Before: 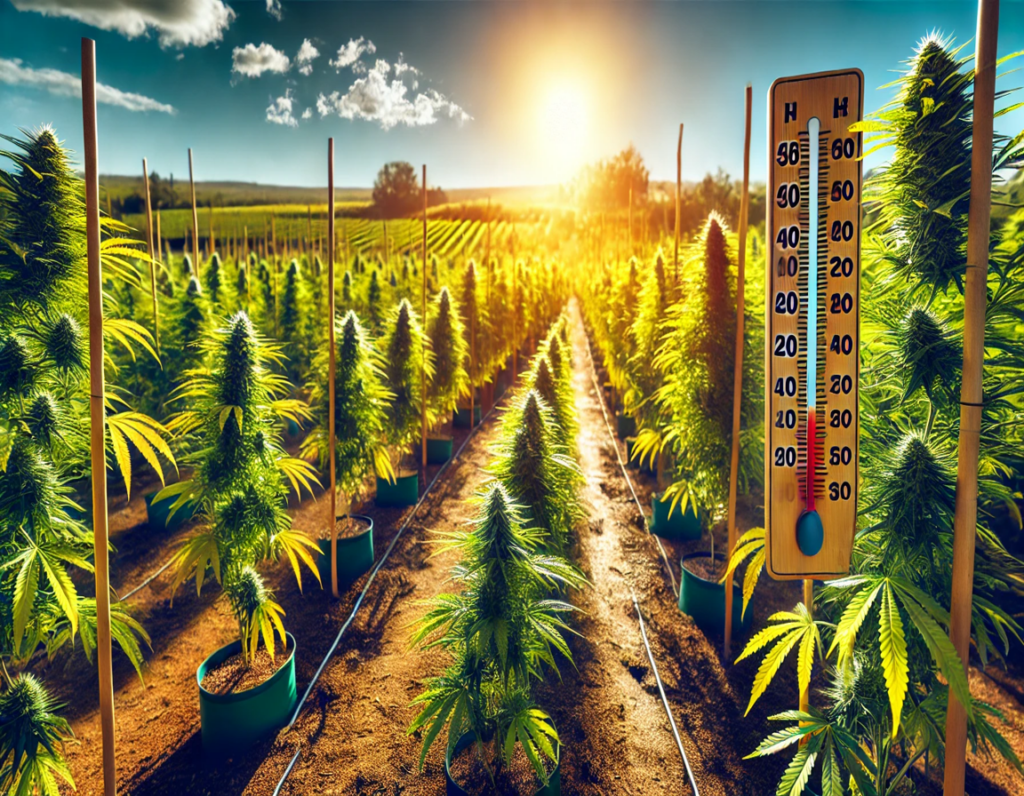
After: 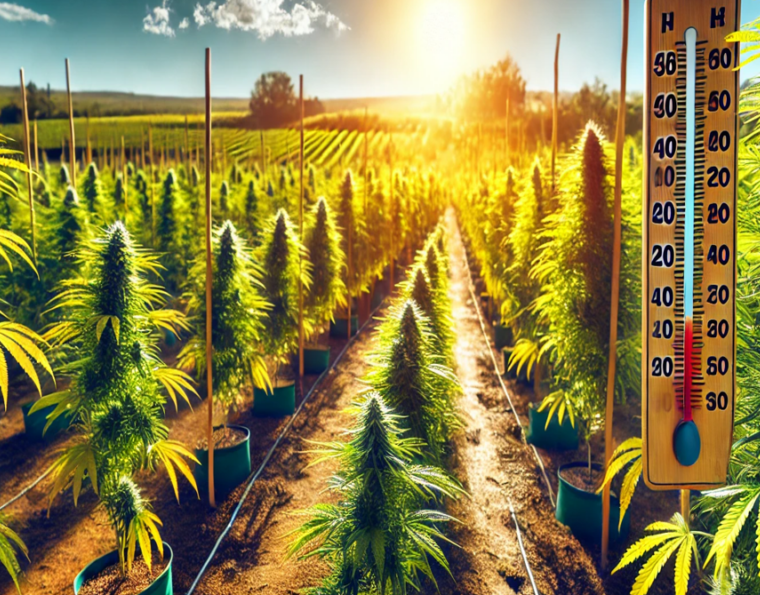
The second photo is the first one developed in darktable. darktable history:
crop and rotate: left 12.024%, top 11.366%, right 13.726%, bottom 13.882%
